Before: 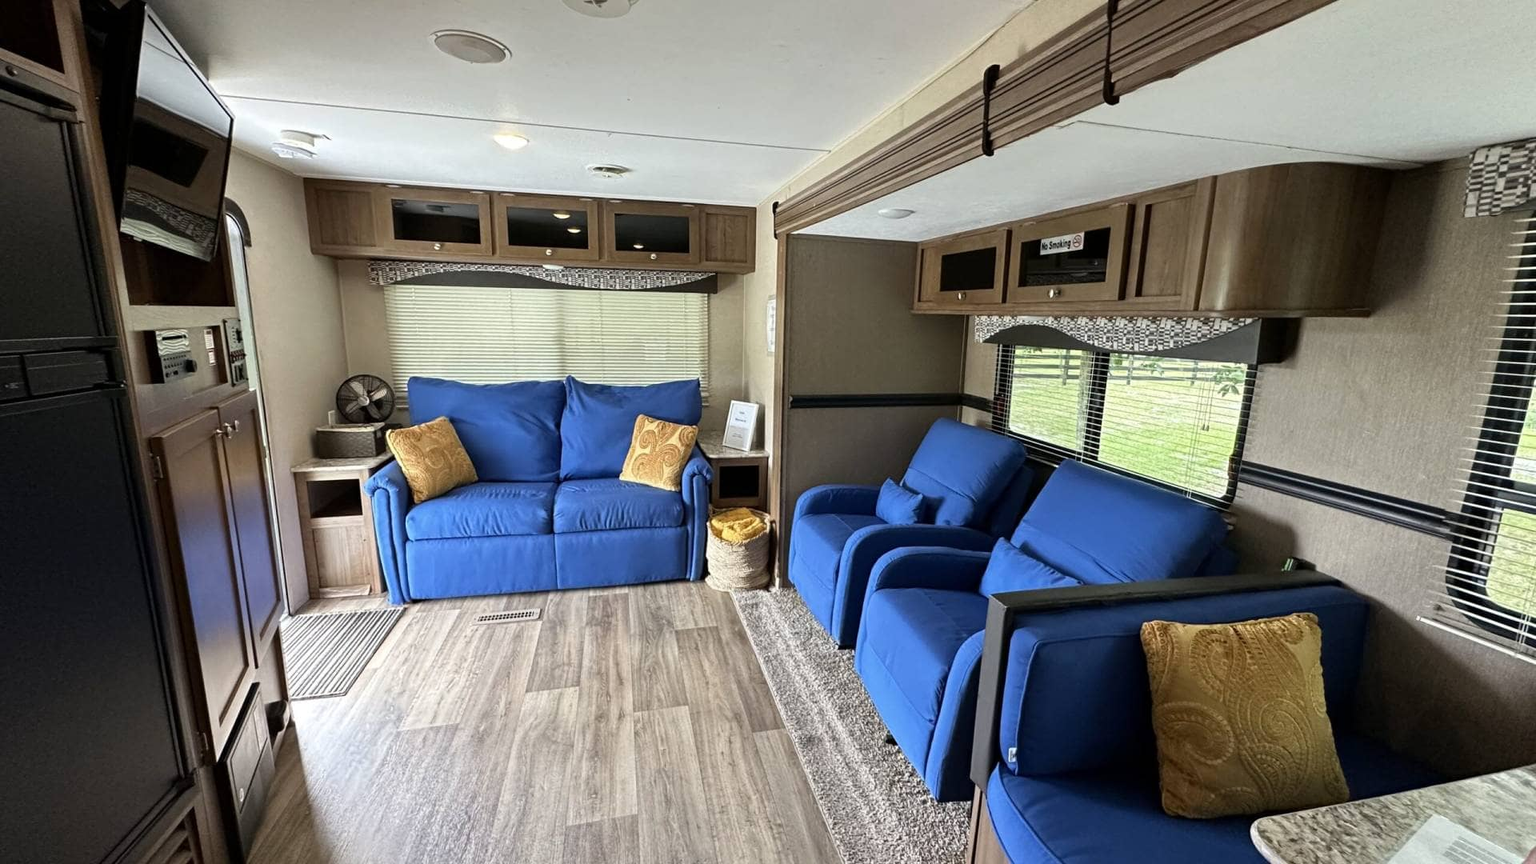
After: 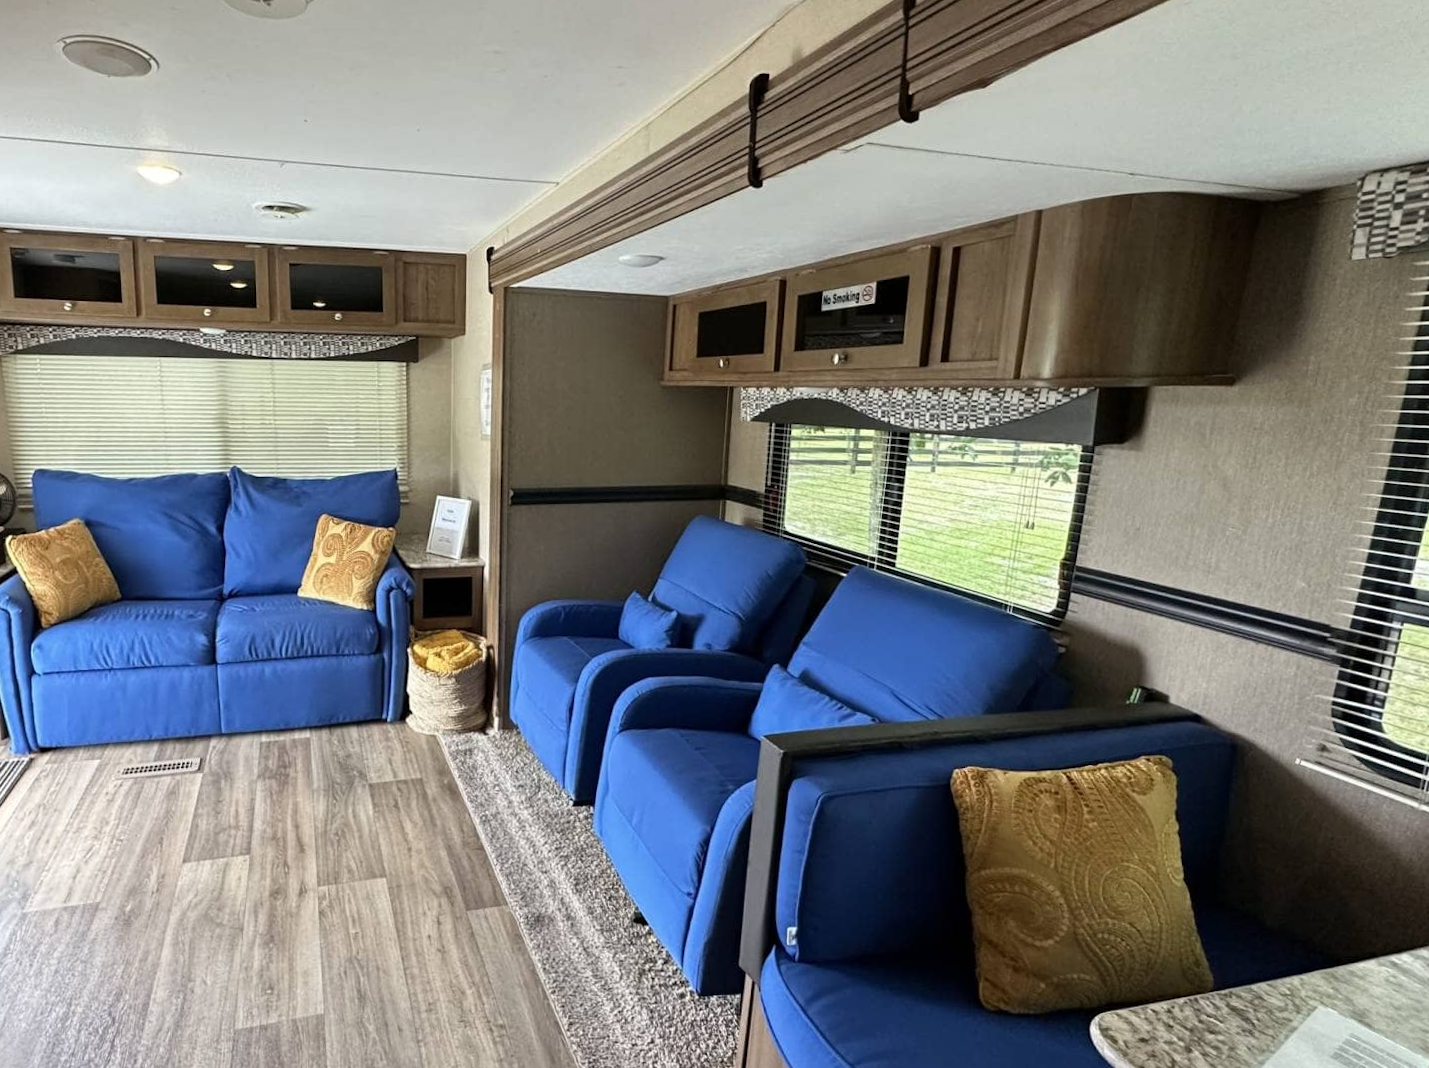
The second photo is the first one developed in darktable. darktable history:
crop and rotate: left 24.6%
rotate and perspective: rotation -0.45°, automatic cropping original format, crop left 0.008, crop right 0.992, crop top 0.012, crop bottom 0.988
